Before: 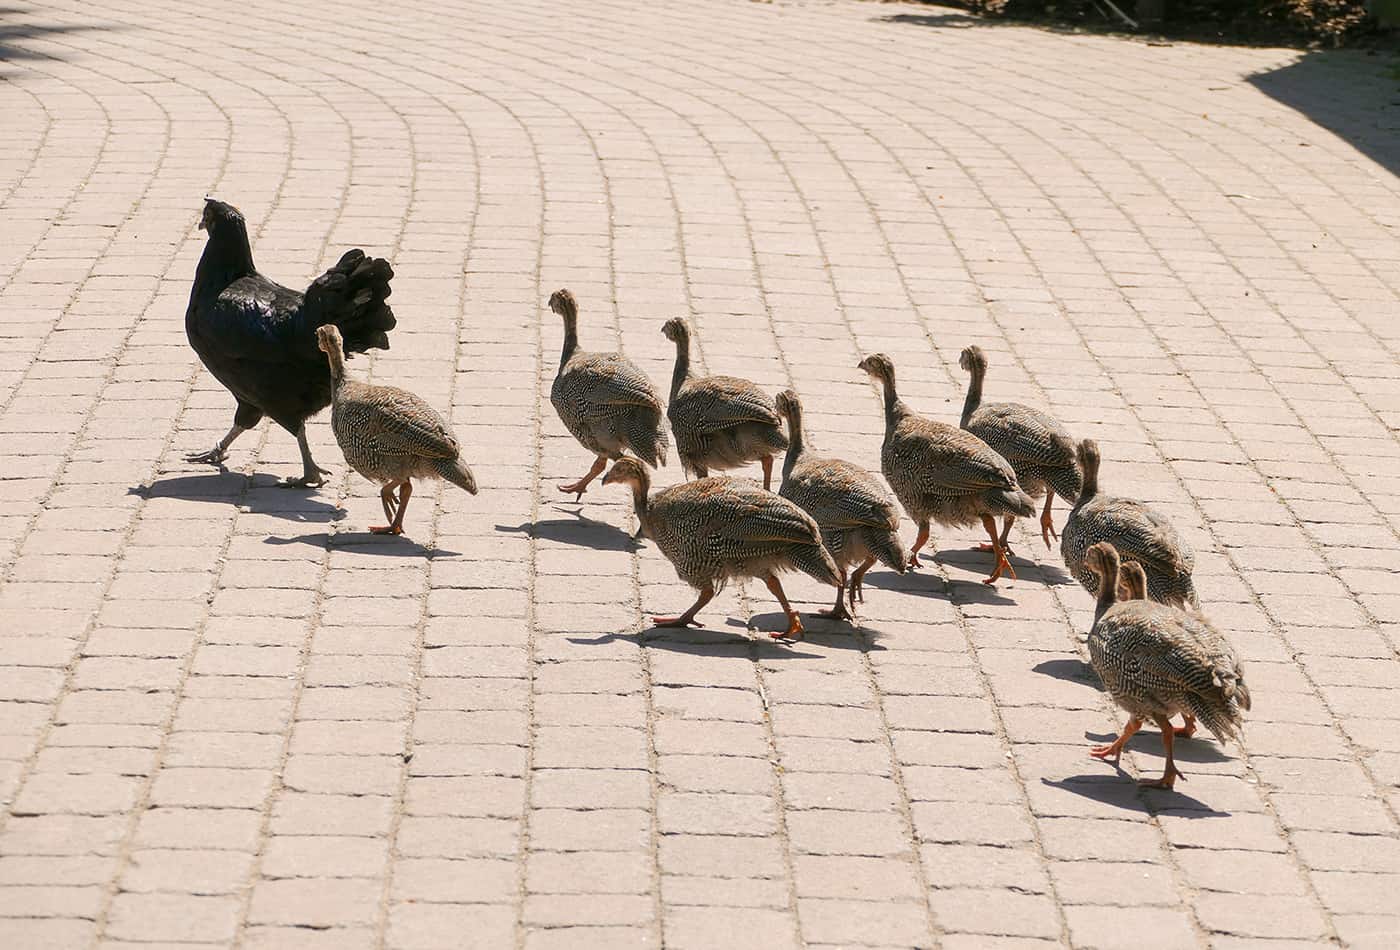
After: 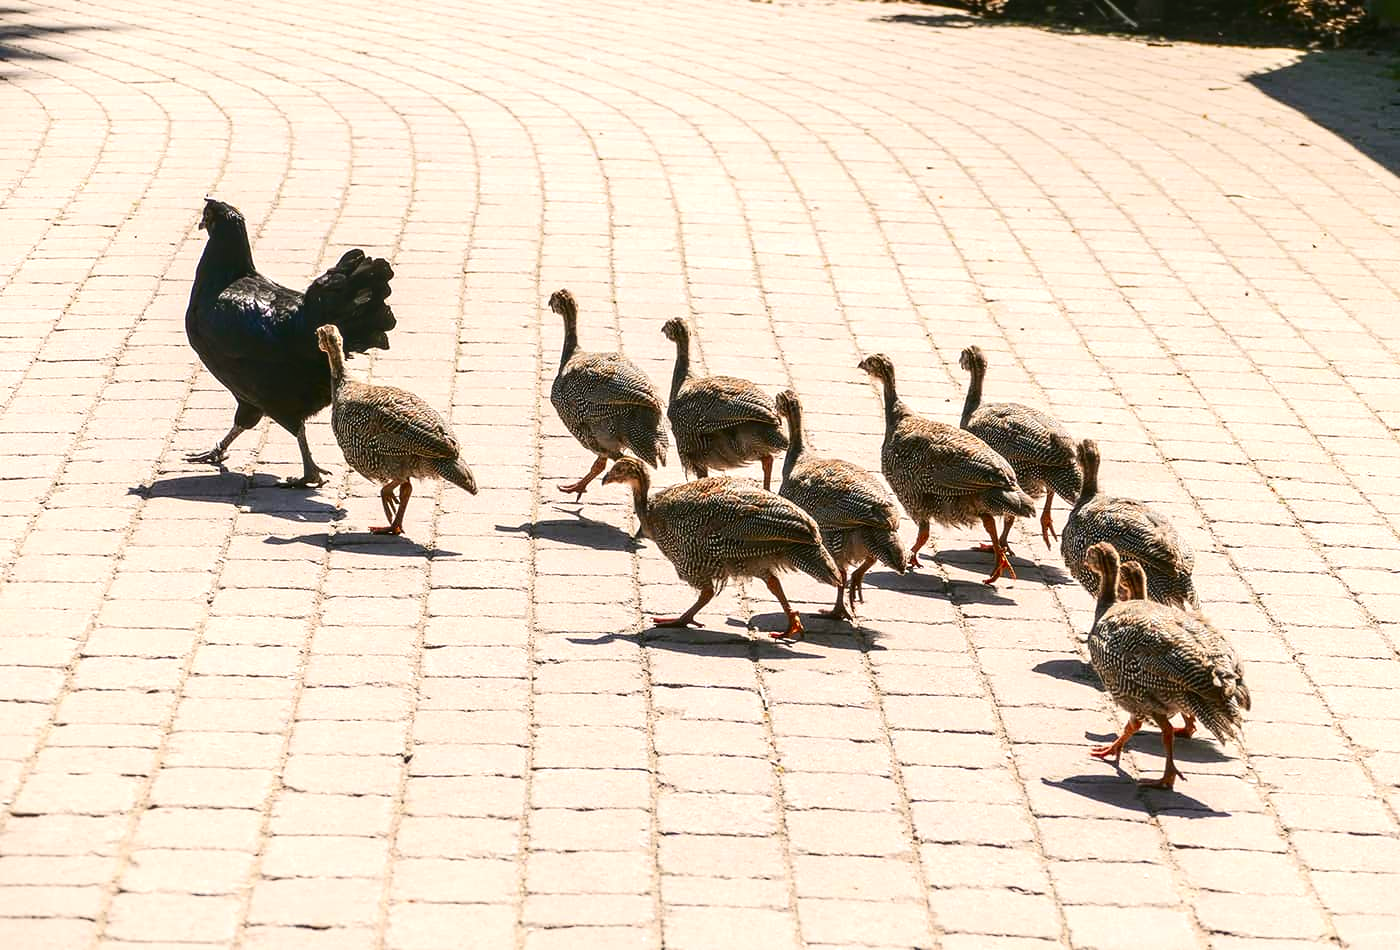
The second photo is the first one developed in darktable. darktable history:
contrast brightness saturation: contrast 0.21, brightness -0.1, saturation 0.213
local contrast: detail 130%
exposure: black level correction 0, exposure 0.498 EV, compensate exposure bias true, compensate highlight preservation false
